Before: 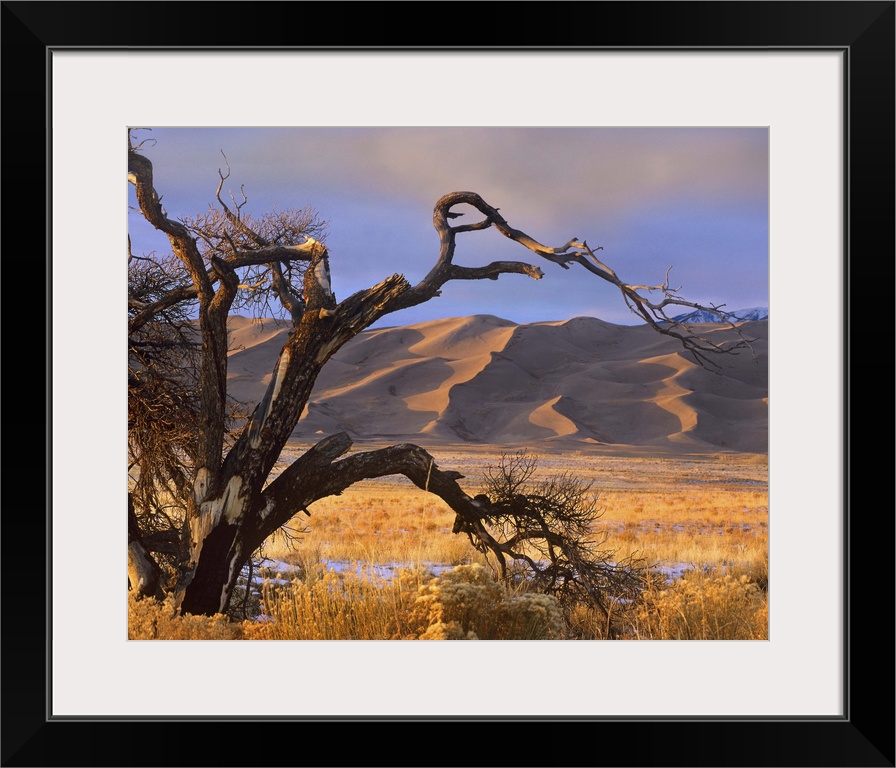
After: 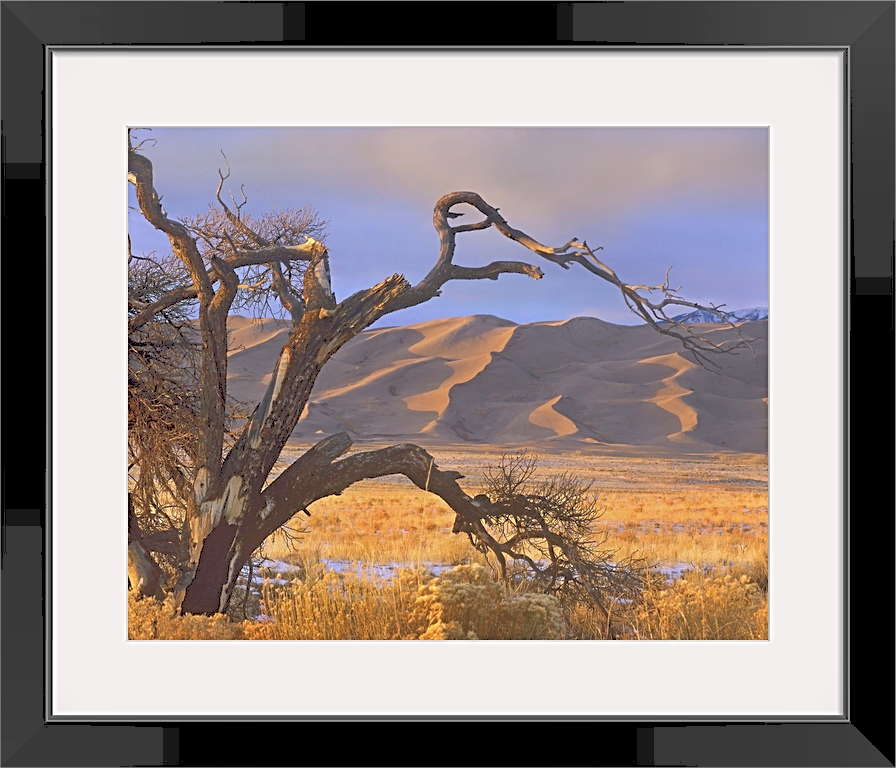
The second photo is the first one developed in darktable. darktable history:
sharpen: radius 2.752
tone equalizer: -8 EV 0.289 EV, -7 EV 0.38 EV, -6 EV 0.378 EV, -5 EV 0.223 EV, -3 EV -0.242 EV, -2 EV -0.423 EV, -1 EV -0.413 EV, +0 EV -0.219 EV, mask exposure compensation -0.506 EV
tone curve: curves: ch0 [(0, 0) (0.003, 0.238) (0.011, 0.238) (0.025, 0.242) (0.044, 0.256) (0.069, 0.277) (0.1, 0.294) (0.136, 0.315) (0.177, 0.345) (0.224, 0.379) (0.277, 0.419) (0.335, 0.463) (0.399, 0.511) (0.468, 0.566) (0.543, 0.627) (0.623, 0.687) (0.709, 0.75) (0.801, 0.824) (0.898, 0.89) (1, 1)], color space Lab, independent channels, preserve colors none
exposure: black level correction 0.001, exposure 0.298 EV, compensate highlight preservation false
